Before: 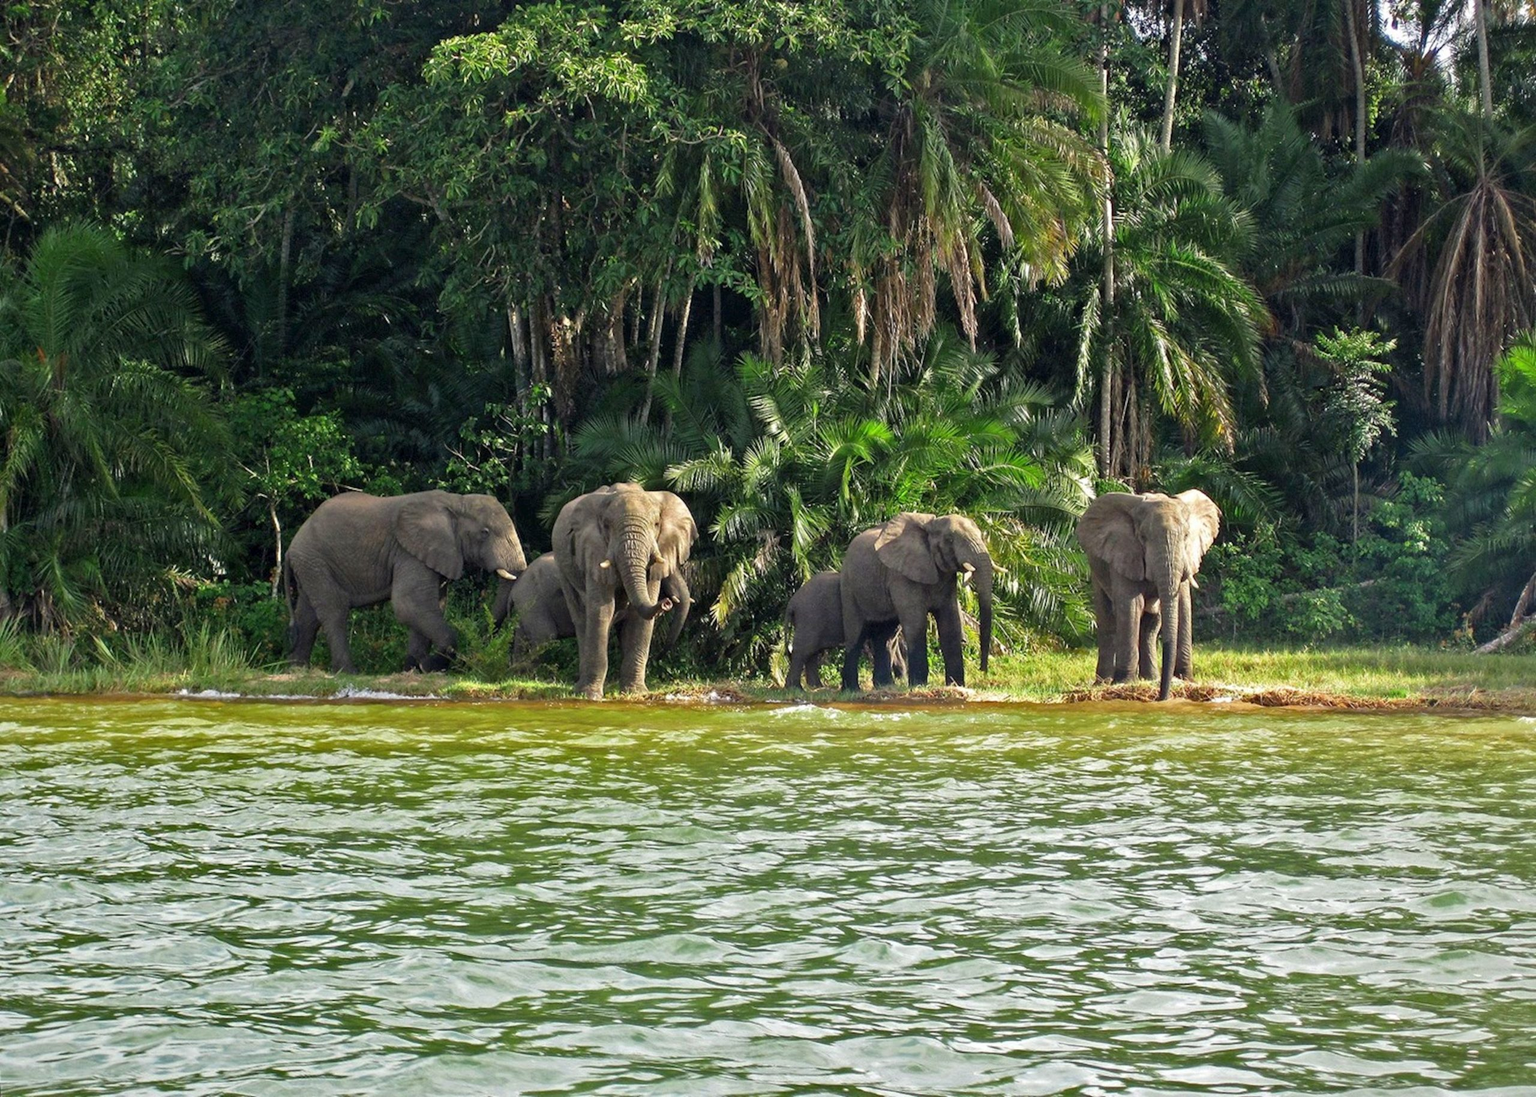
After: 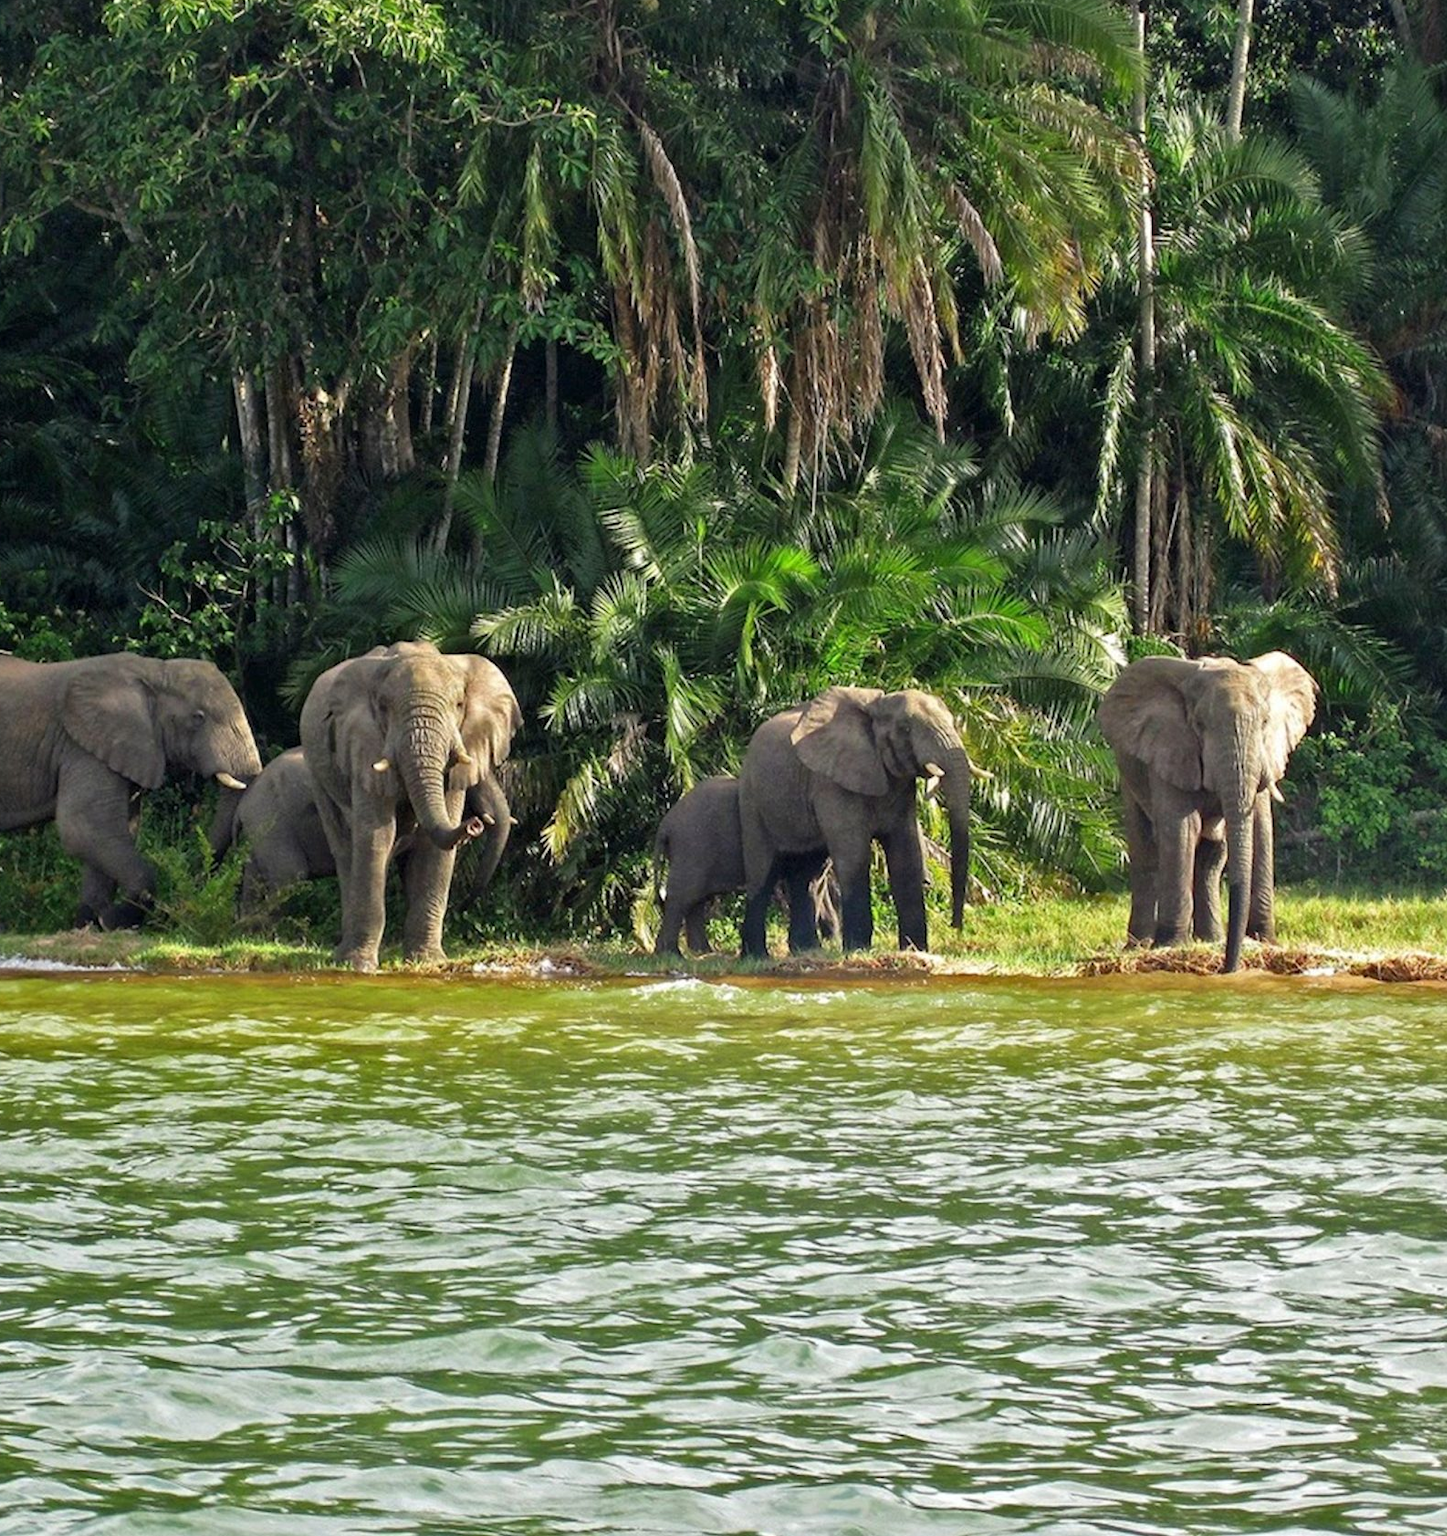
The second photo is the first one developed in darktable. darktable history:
crop and rotate: left 23.098%, top 5.633%, right 14.914%, bottom 2.324%
